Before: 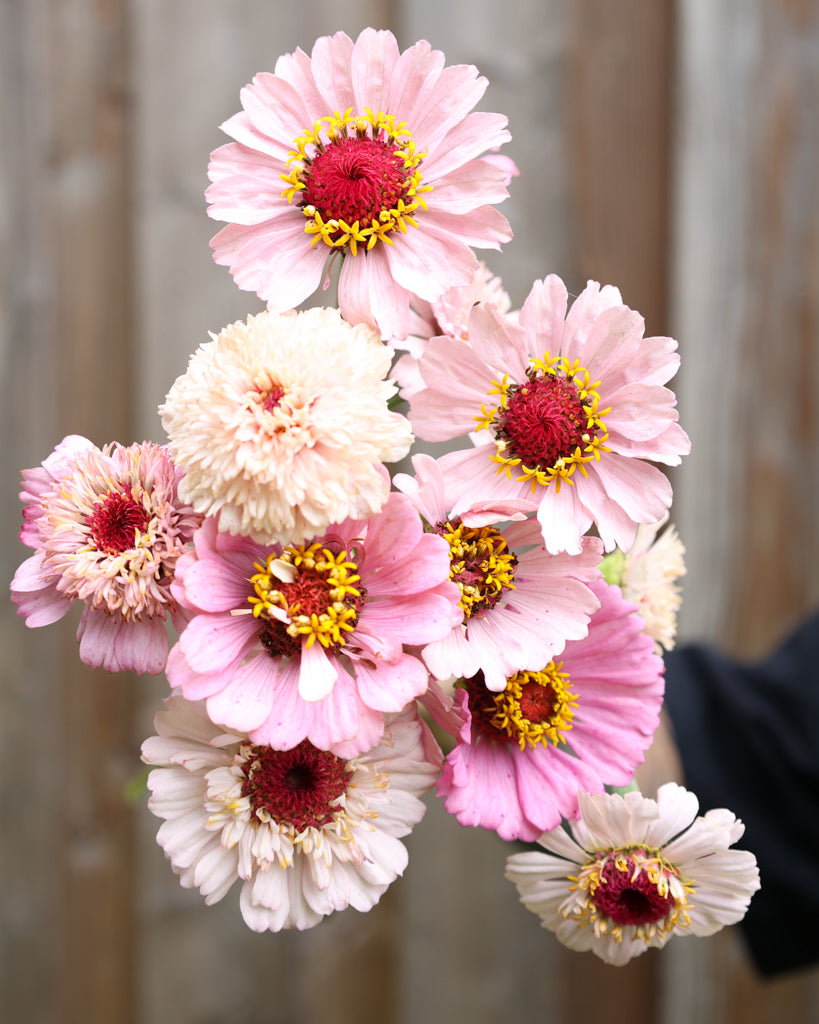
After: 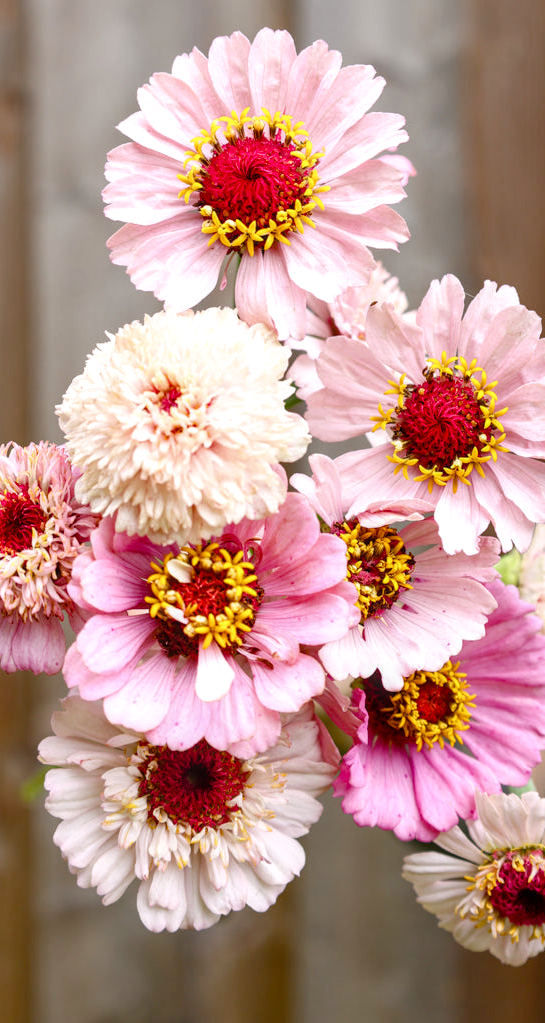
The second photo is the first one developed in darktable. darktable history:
local contrast: on, module defaults
crop and rotate: left 12.673%, right 20.66%
white balance: emerald 1
color balance rgb: perceptual saturation grading › global saturation 20%, perceptual saturation grading › highlights -25%, perceptual saturation grading › shadows 50%
shadows and highlights: shadows 37.27, highlights -28.18, soften with gaussian
